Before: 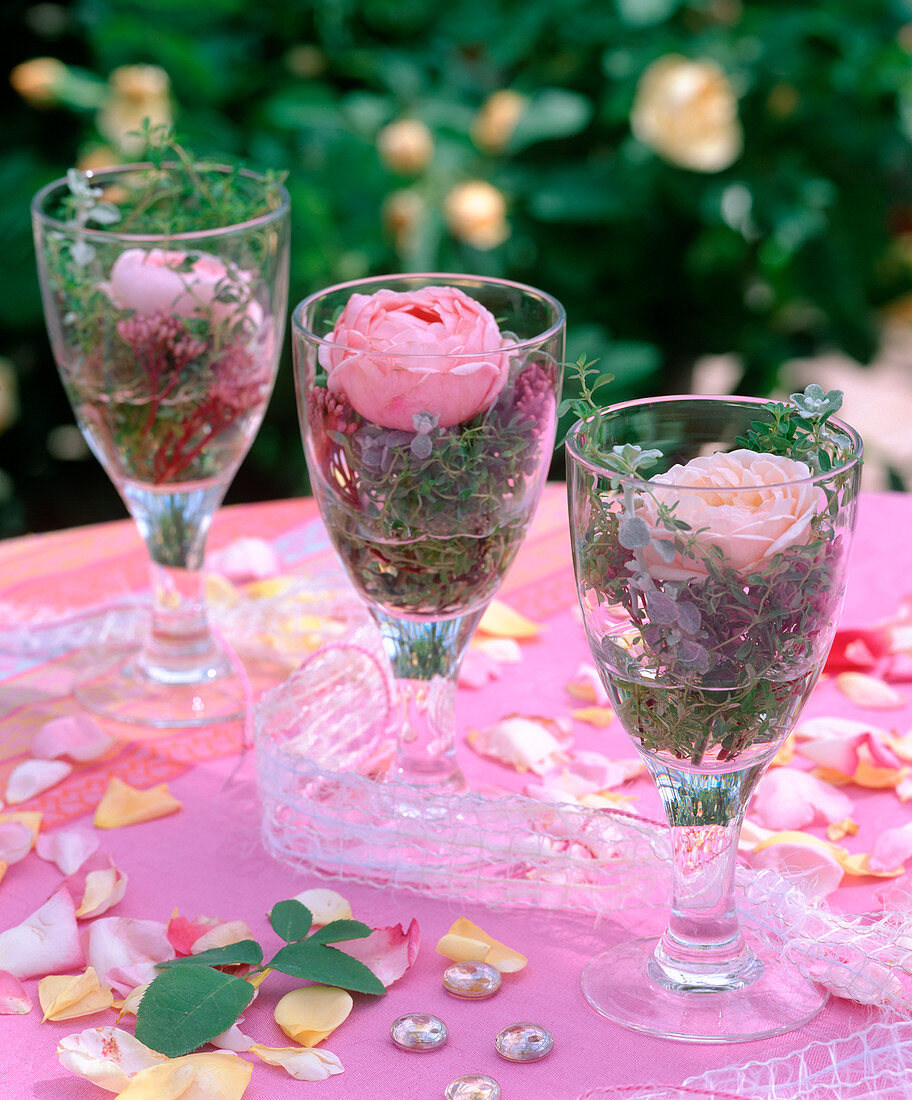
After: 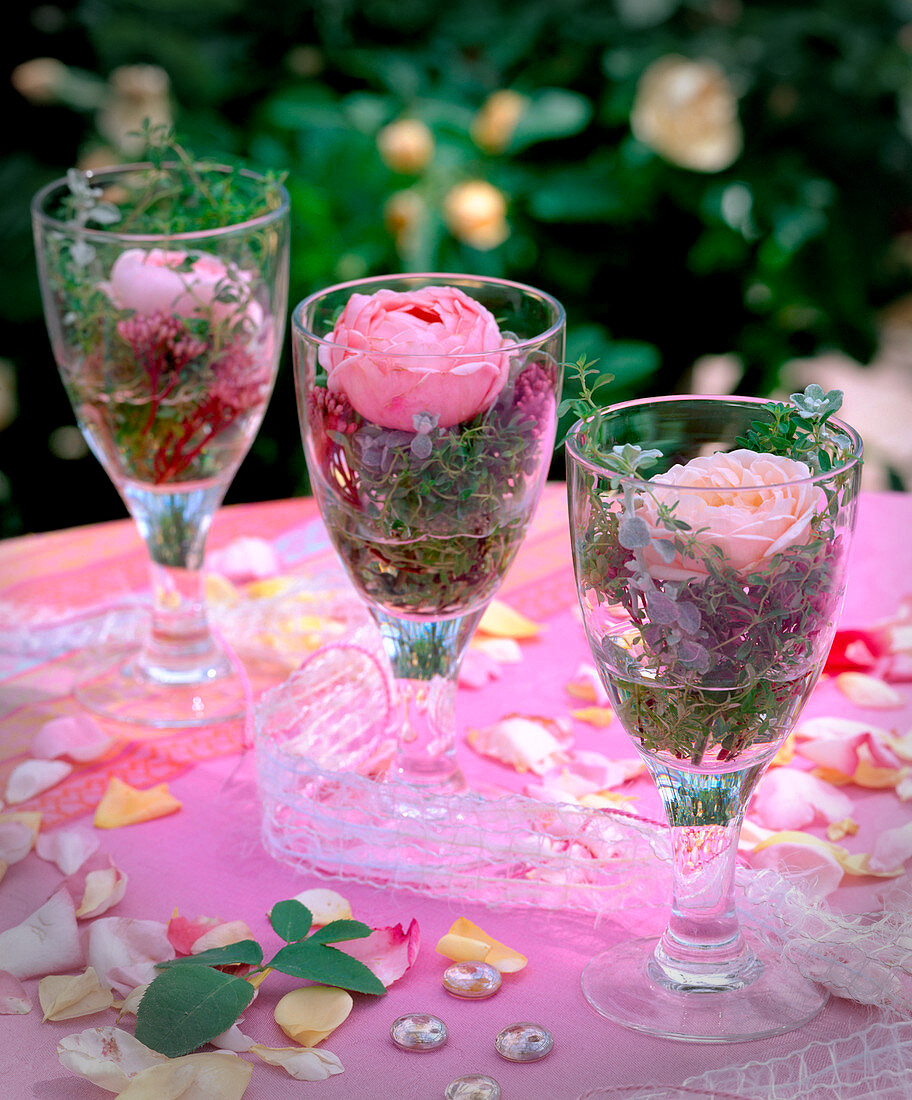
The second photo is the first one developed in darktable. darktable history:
exposure: black level correction 0.01, exposure 0.008 EV, compensate highlight preservation false
color balance rgb: perceptual saturation grading › global saturation 19.304%
vignetting: fall-off start 75.74%, fall-off radius 27.24%, width/height ratio 0.967, unbound false
